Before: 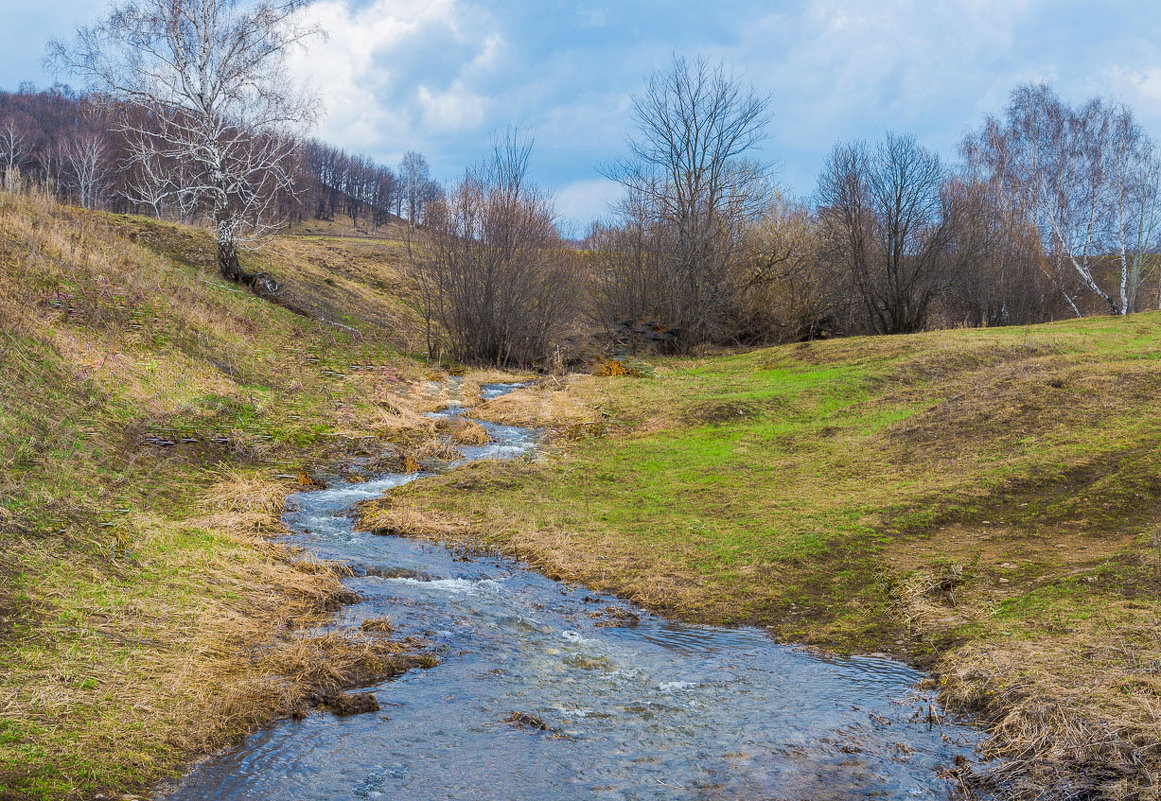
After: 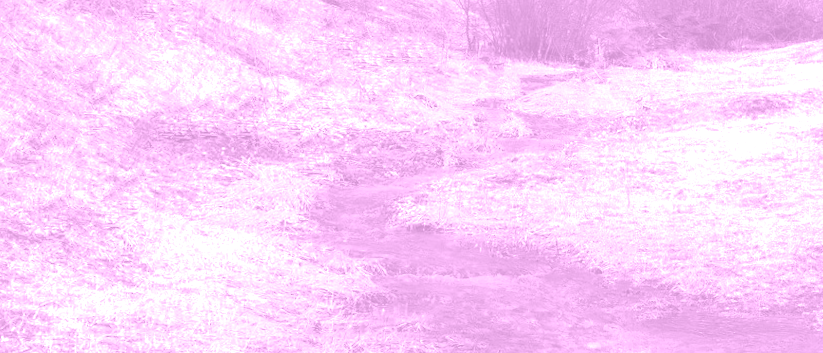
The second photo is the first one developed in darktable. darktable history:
colorize: hue 331.2°, saturation 75%, source mix 30.28%, lightness 70.52%, version 1
contrast brightness saturation: contrast 0.16, saturation 0.32
rotate and perspective: rotation -0.013°, lens shift (vertical) -0.027, lens shift (horizontal) 0.178, crop left 0.016, crop right 0.989, crop top 0.082, crop bottom 0.918
color zones: curves: ch0 [(0, 0.554) (0.146, 0.662) (0.293, 0.86) (0.503, 0.774) (0.637, 0.106) (0.74, 0.072) (0.866, 0.488) (0.998, 0.569)]; ch1 [(0, 0) (0.143, 0) (0.286, 0) (0.429, 0) (0.571, 0) (0.714, 0) (0.857, 0)]
crop: top 36.498%, right 27.964%, bottom 14.995%
